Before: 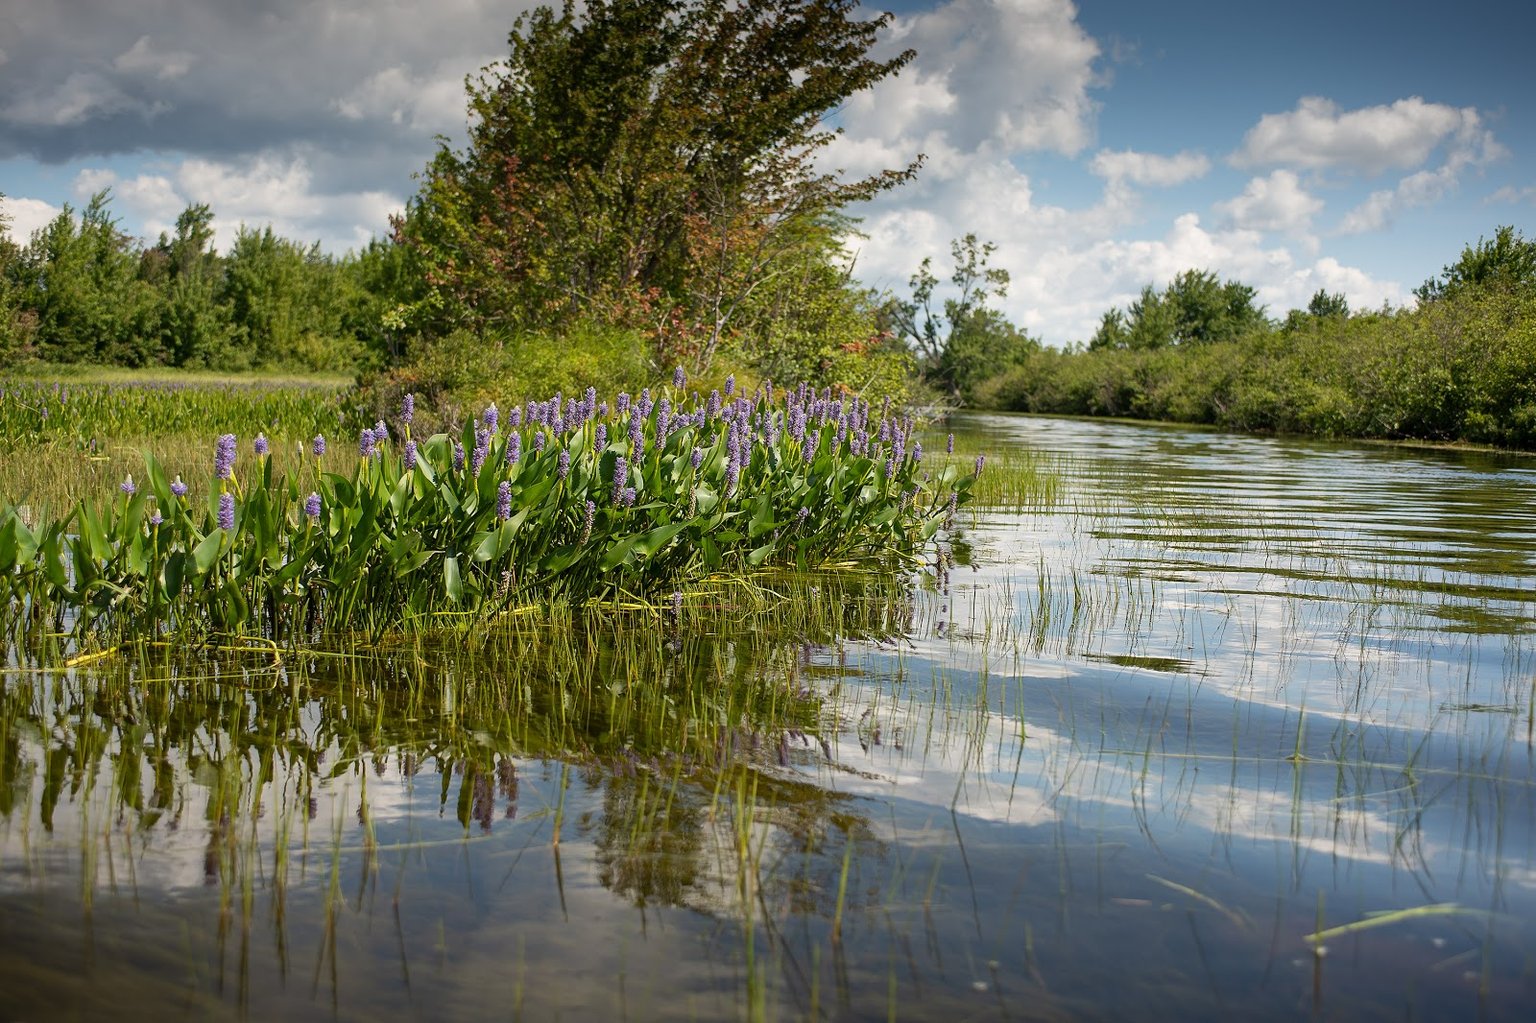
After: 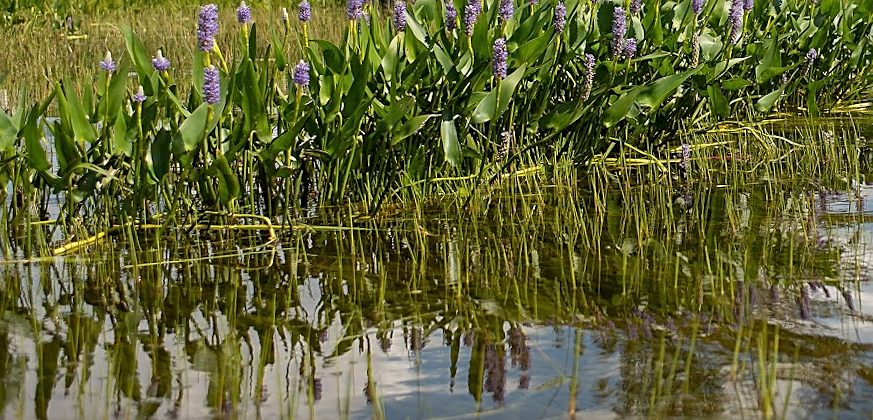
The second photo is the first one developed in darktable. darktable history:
rotate and perspective: rotation -3°, crop left 0.031, crop right 0.968, crop top 0.07, crop bottom 0.93
sharpen: on, module defaults
crop: top 44.483%, right 43.593%, bottom 12.892%
